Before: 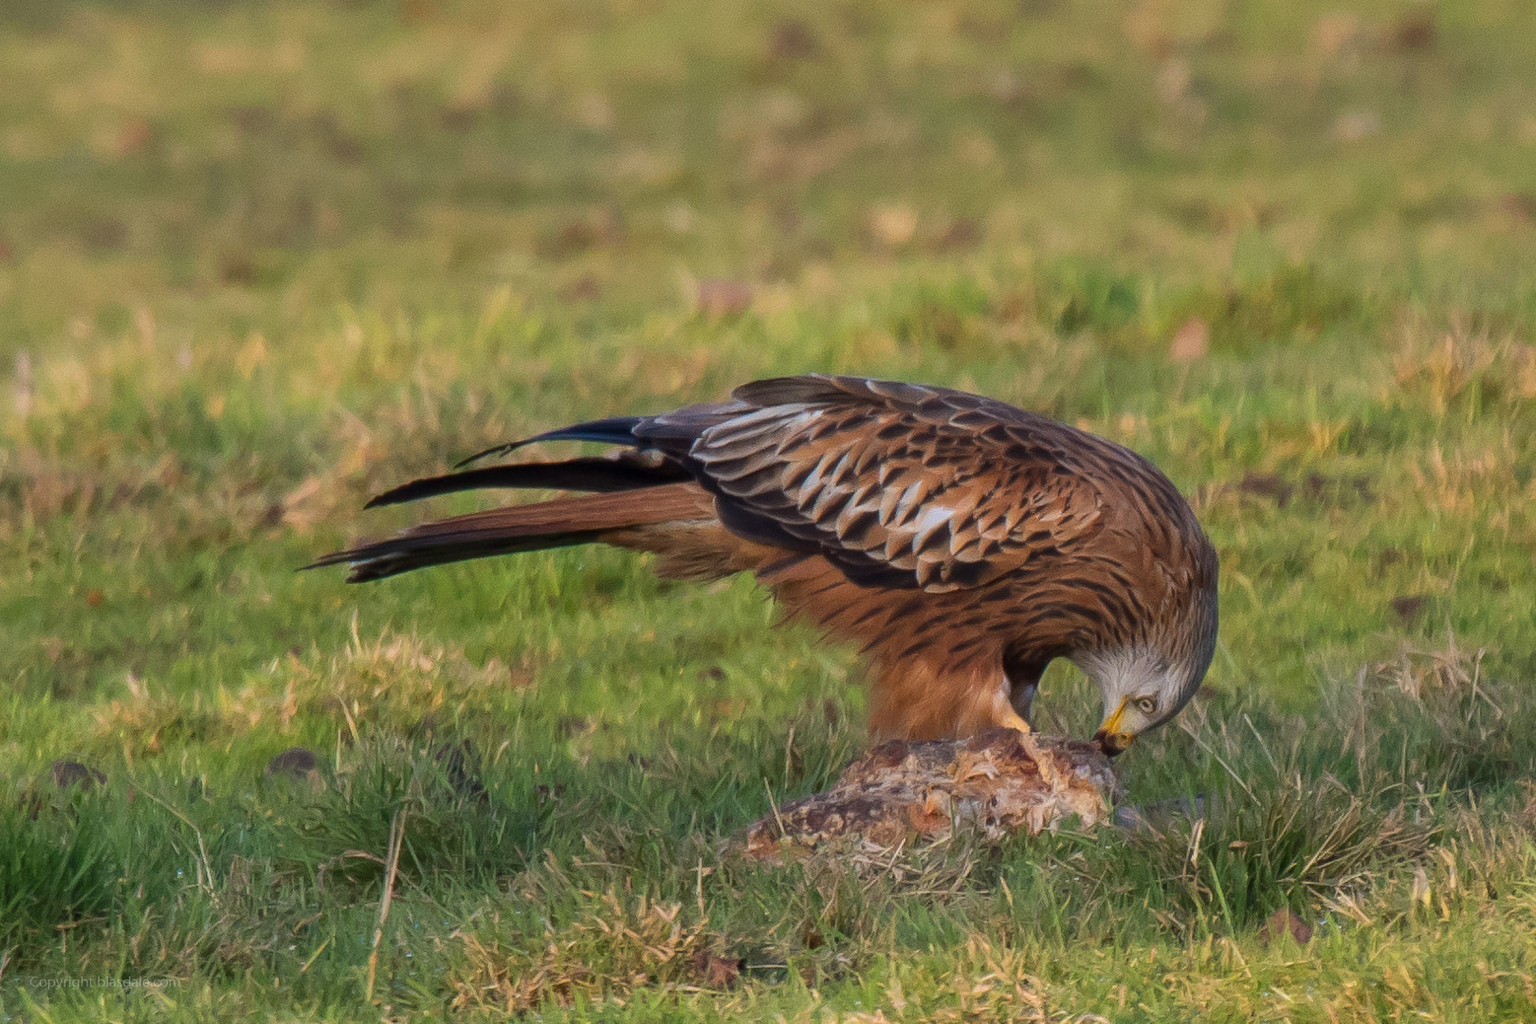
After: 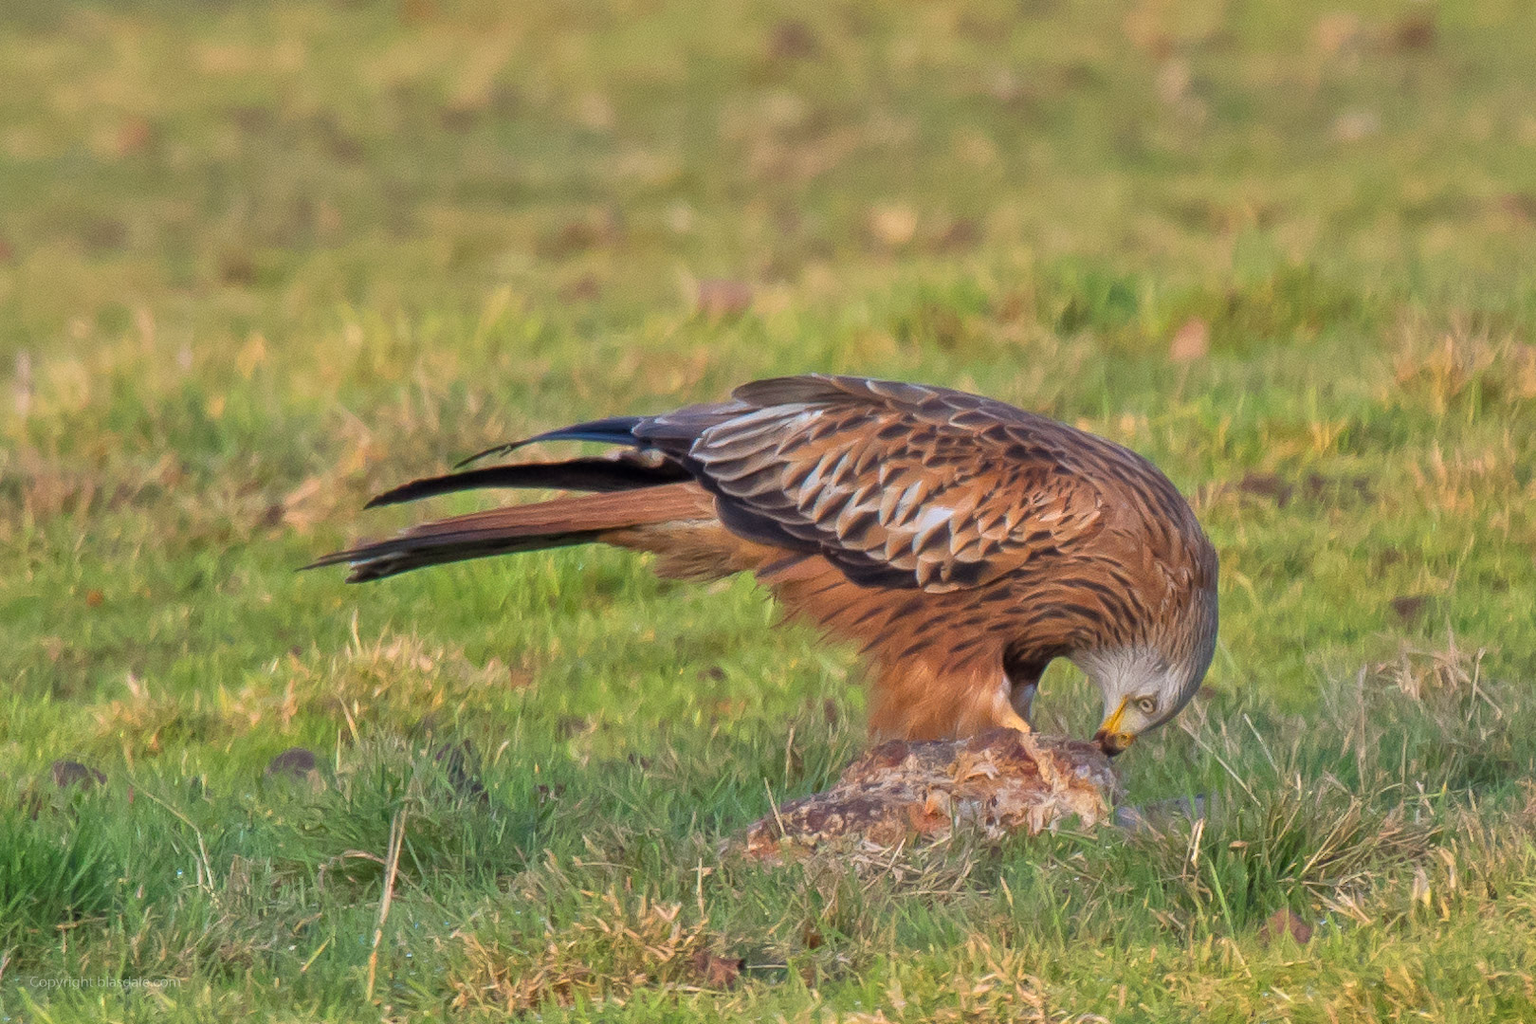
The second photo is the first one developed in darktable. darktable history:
tone equalizer: -7 EV 0.159 EV, -6 EV 0.622 EV, -5 EV 1.15 EV, -4 EV 1.31 EV, -3 EV 1.15 EV, -2 EV 0.6 EV, -1 EV 0.148 EV
